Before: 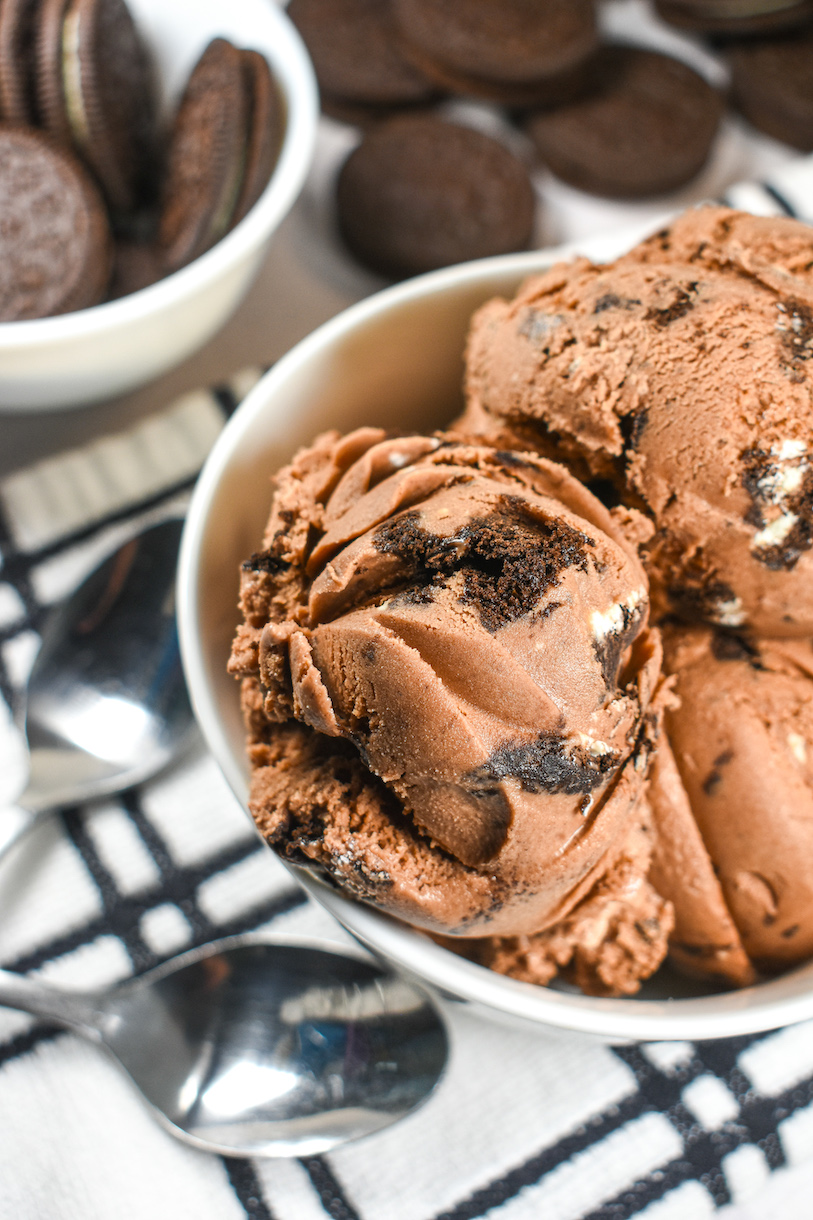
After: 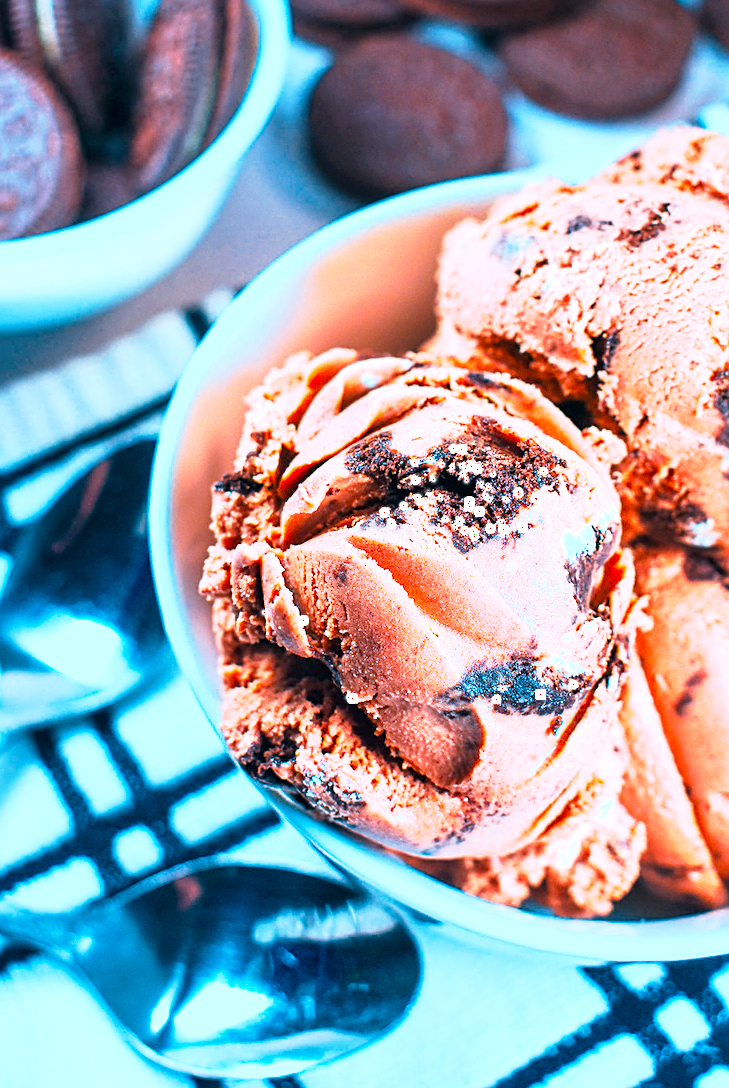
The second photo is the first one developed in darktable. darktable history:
tone curve: curves: ch0 [(0, 0) (0.051, 0.027) (0.096, 0.071) (0.241, 0.247) (0.455, 0.52) (0.594, 0.692) (0.715, 0.845) (0.84, 0.936) (1, 1)]; ch1 [(0, 0) (0.1, 0.038) (0.318, 0.243) (0.399, 0.351) (0.478, 0.469) (0.499, 0.499) (0.534, 0.549) (0.565, 0.605) (0.601, 0.644) (0.666, 0.701) (1, 1)]; ch2 [(0, 0) (0.453, 0.45) (0.479, 0.483) (0.504, 0.499) (0.52, 0.508) (0.561, 0.573) (0.592, 0.617) (0.824, 0.815) (1, 1)], preserve colors none
color calibration: output R [1.422, -0.35, -0.252, 0], output G [-0.238, 1.259, -0.084, 0], output B [-0.081, -0.196, 1.58, 0], output brightness [0.49, 0.671, -0.57, 0], illuminant as shot in camera, x 0.379, y 0.397, temperature 4135.51 K, clip negative RGB from gamut false
sharpen: on, module defaults
crop: left 3.487%, top 6.481%, right 6.757%, bottom 3.328%
